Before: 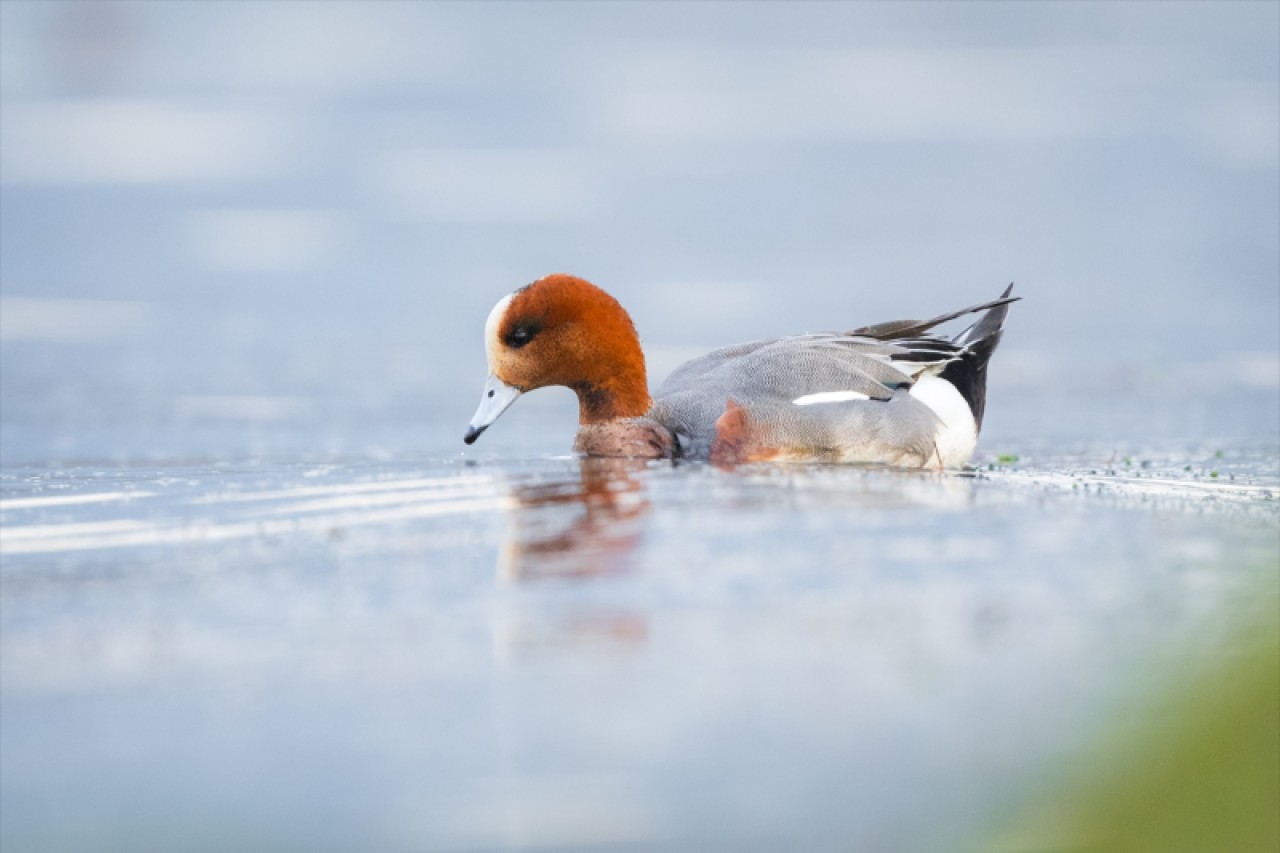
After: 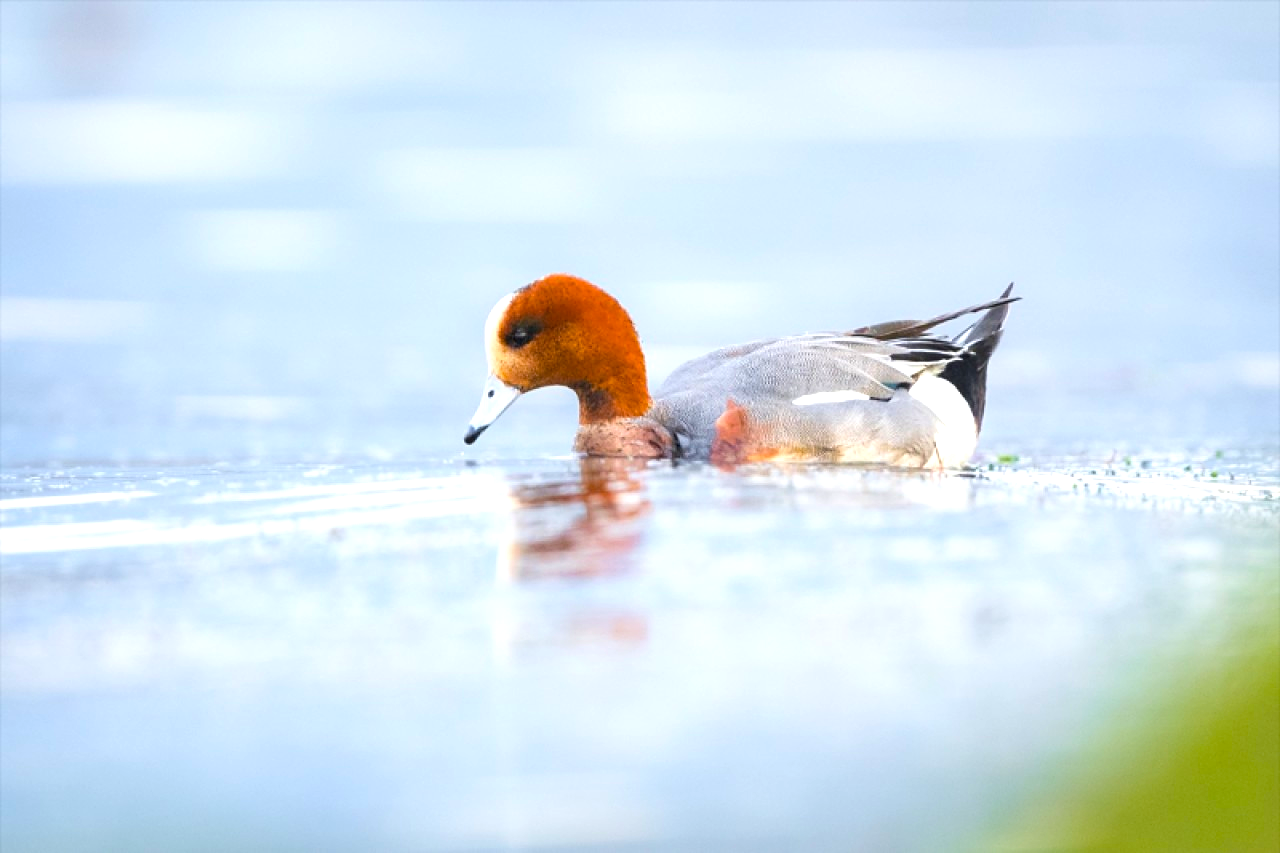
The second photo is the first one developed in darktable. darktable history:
color correction: highlights b* 0.039
color balance rgb: perceptual saturation grading › global saturation 25.773%, global vibrance 20%
exposure: exposure 0.56 EV, compensate highlight preservation false
sharpen: amount 0.204
